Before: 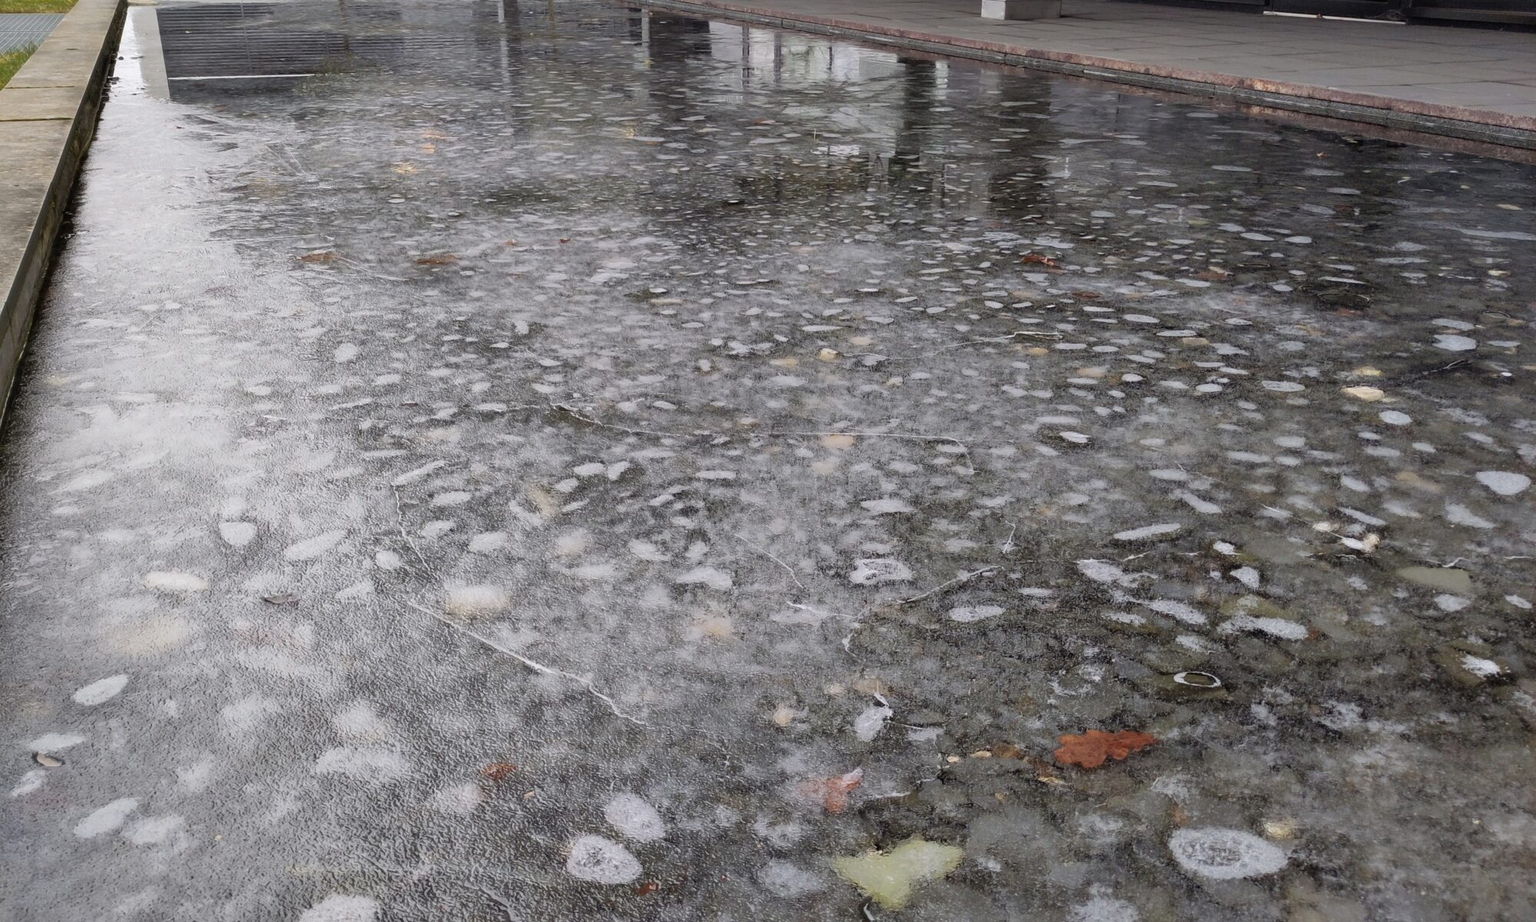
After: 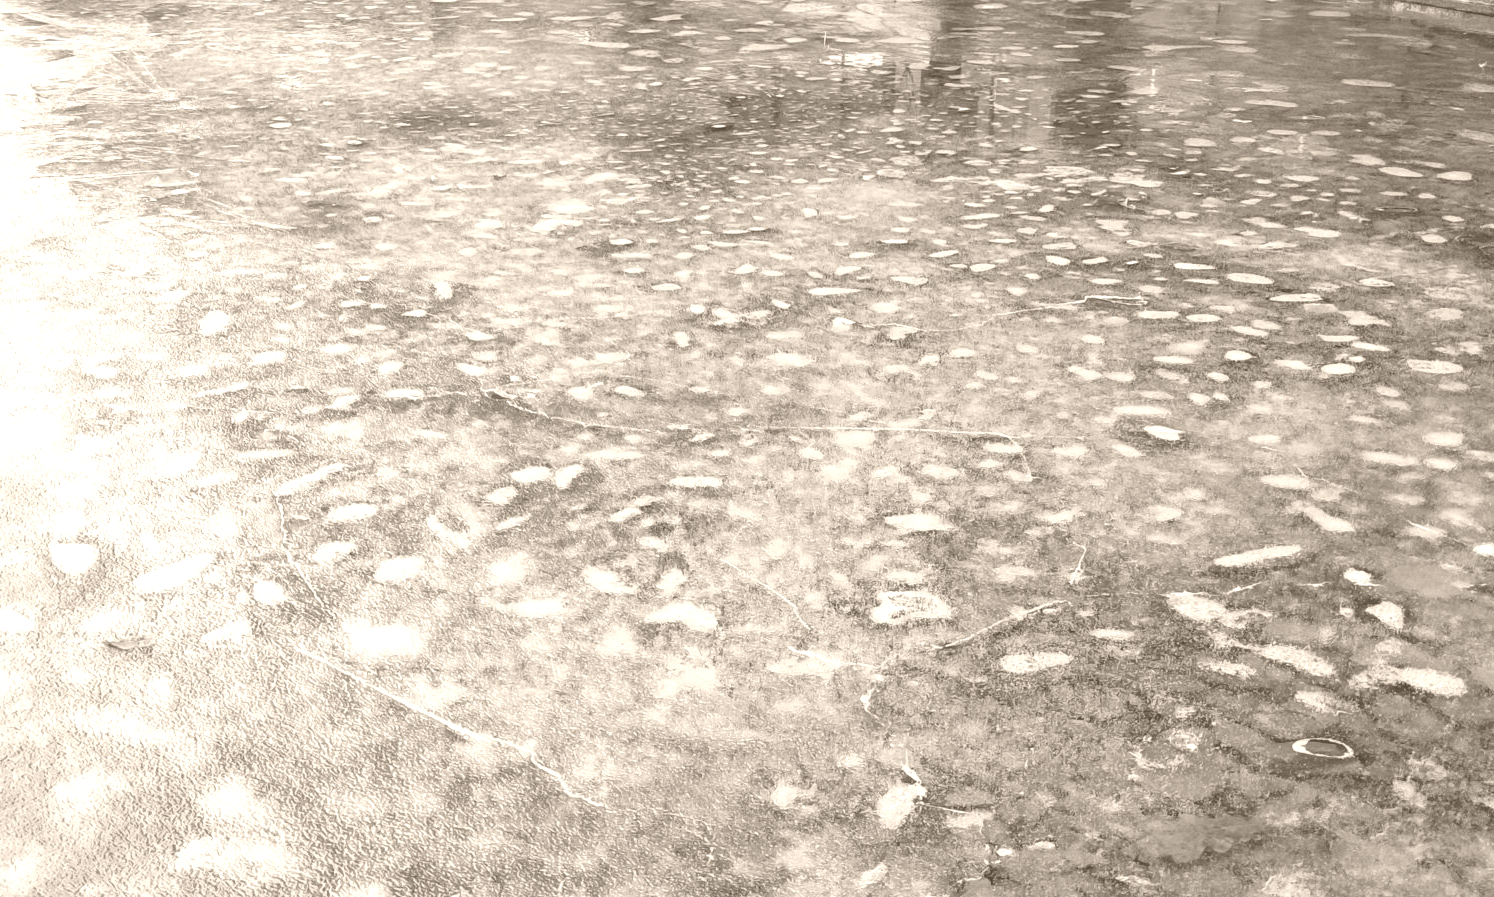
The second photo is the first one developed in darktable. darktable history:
crop and rotate: left 11.831%, top 11.346%, right 13.429%, bottom 13.899%
white balance: red 0.926, green 1.003, blue 1.133
colorize: hue 34.49°, saturation 35.33%, source mix 100%, version 1
